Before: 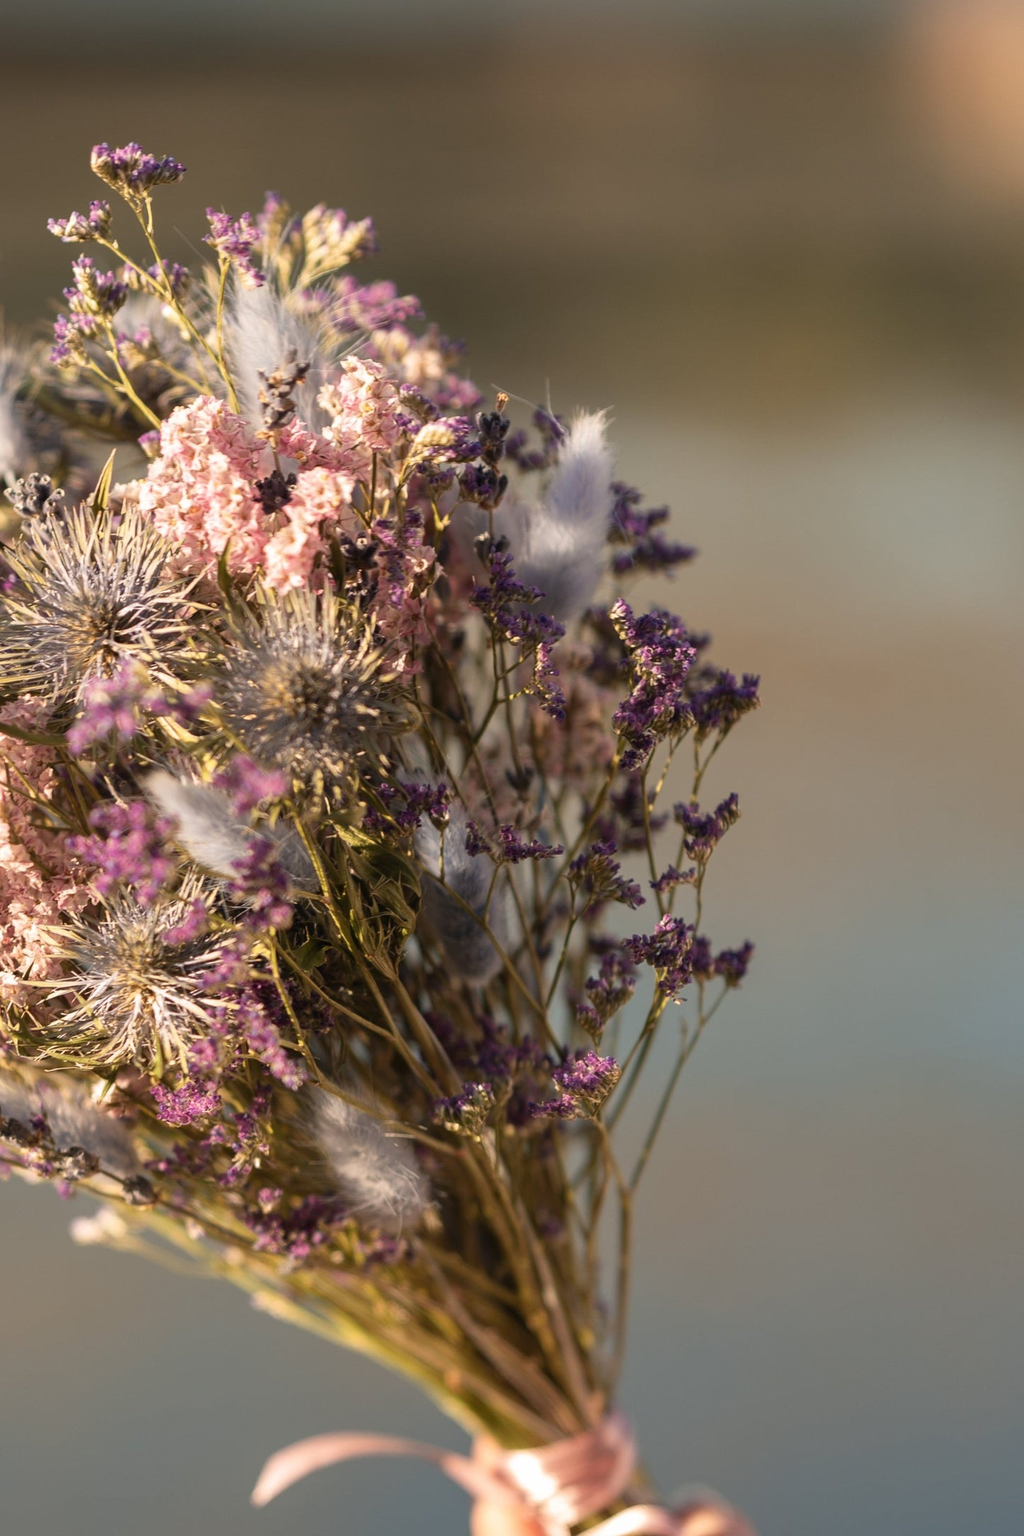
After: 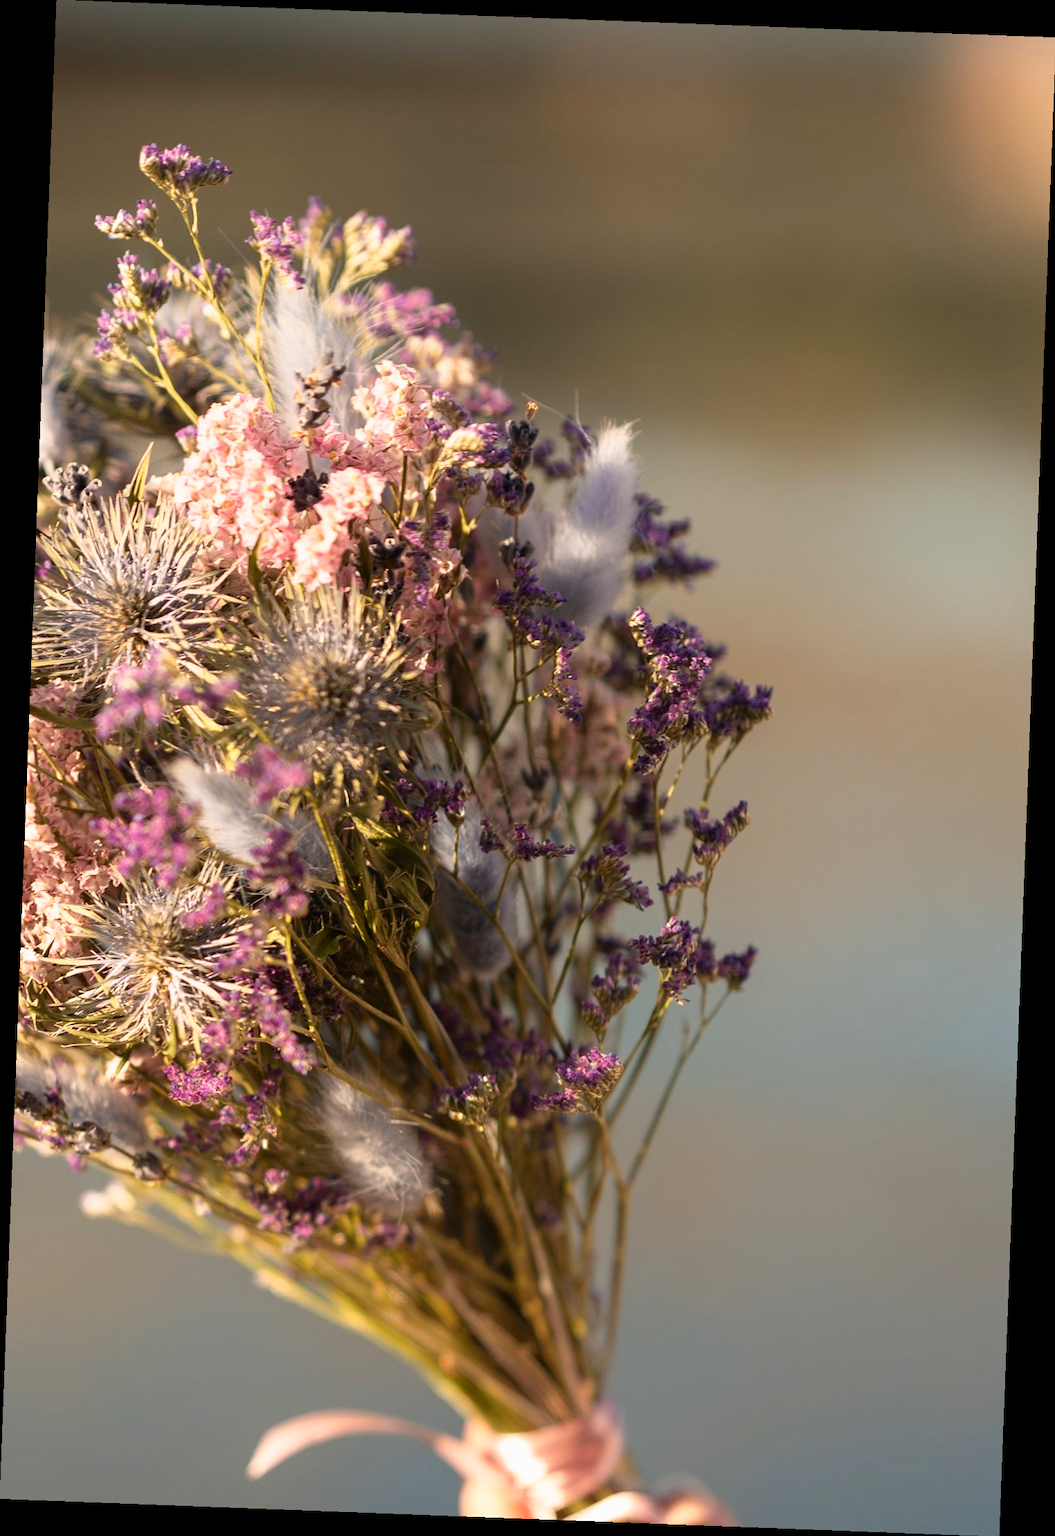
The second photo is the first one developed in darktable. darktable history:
rotate and perspective: rotation 2.17°, automatic cropping off
shadows and highlights: shadows -62.32, white point adjustment -5.22, highlights 61.59
contrast brightness saturation: contrast 0.07, brightness 0.08, saturation 0.18
